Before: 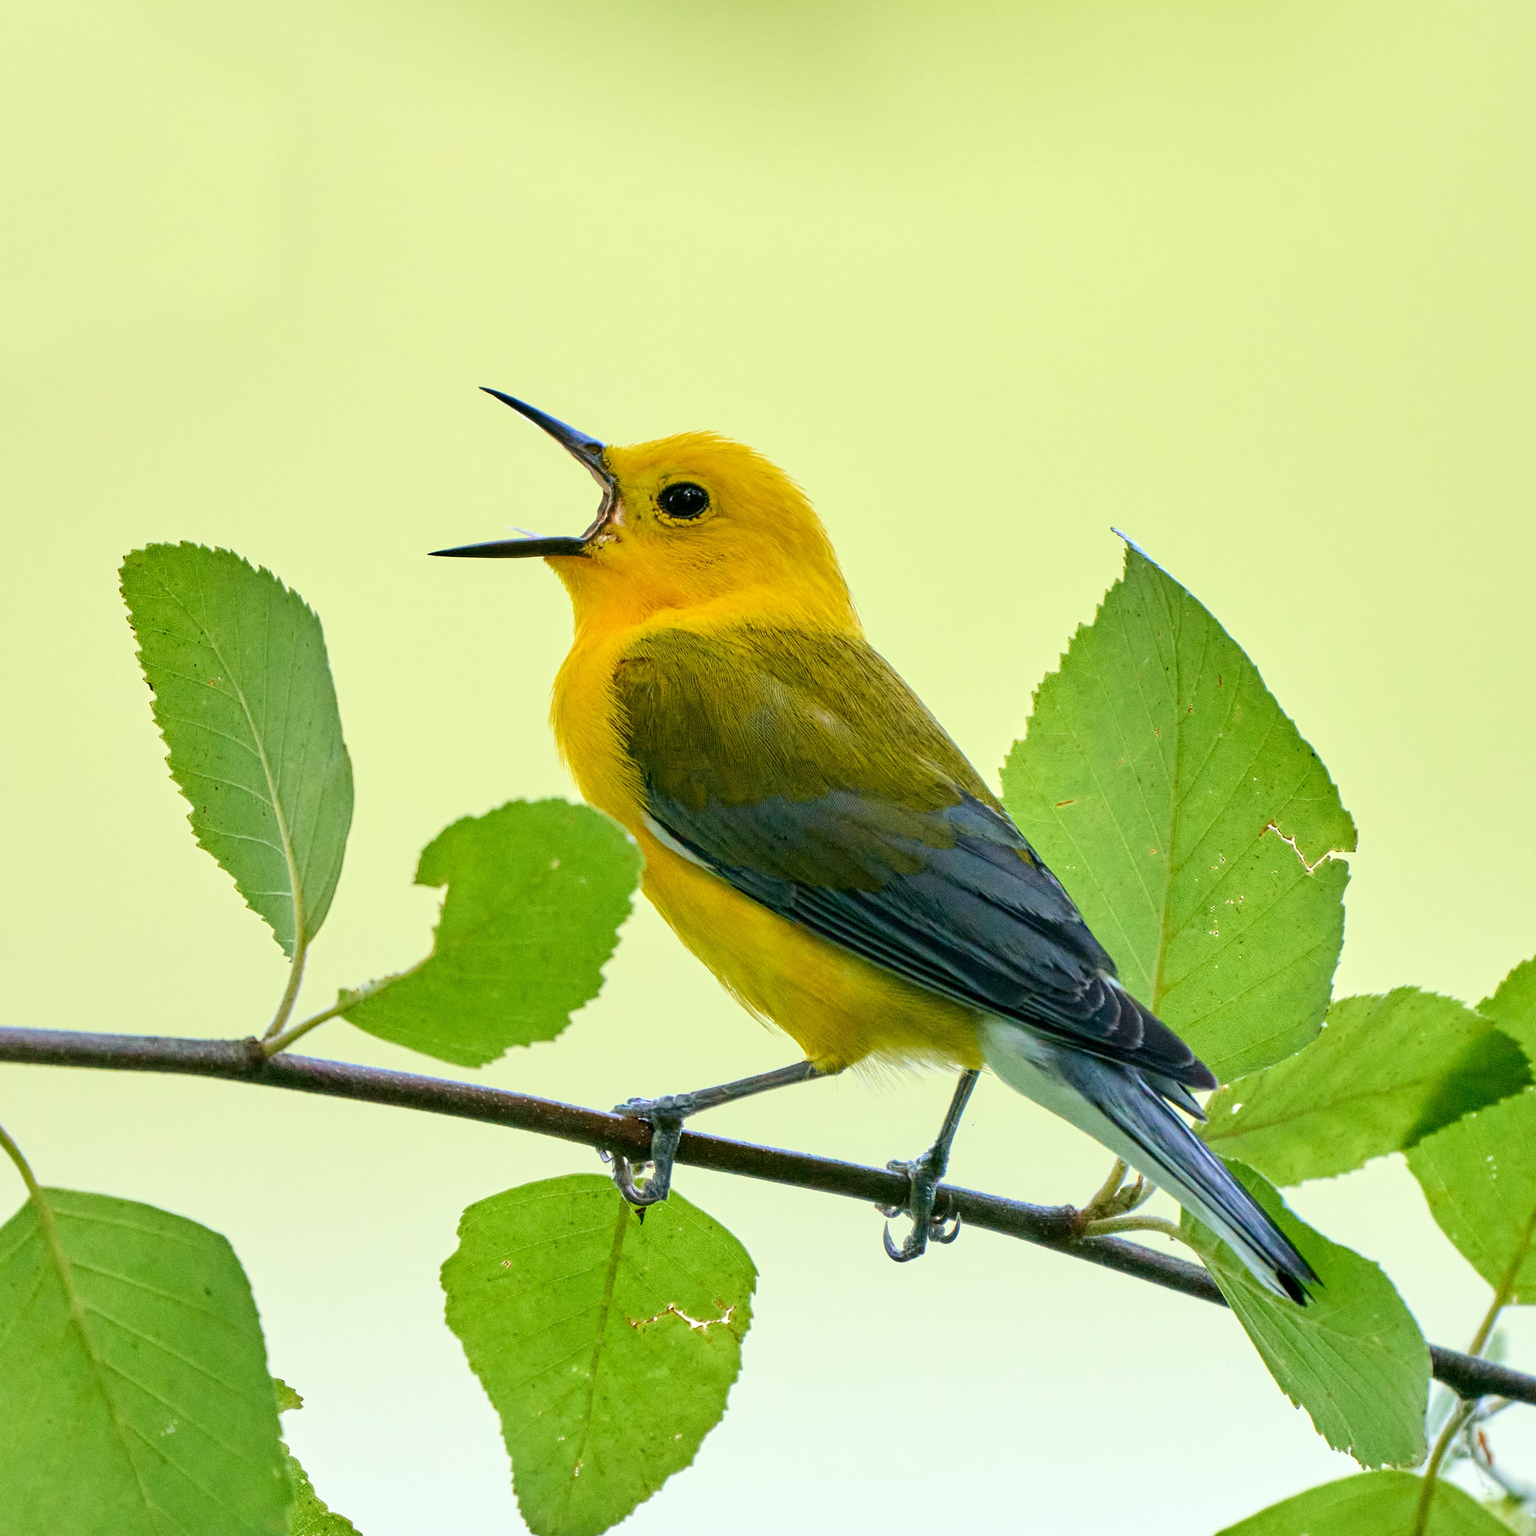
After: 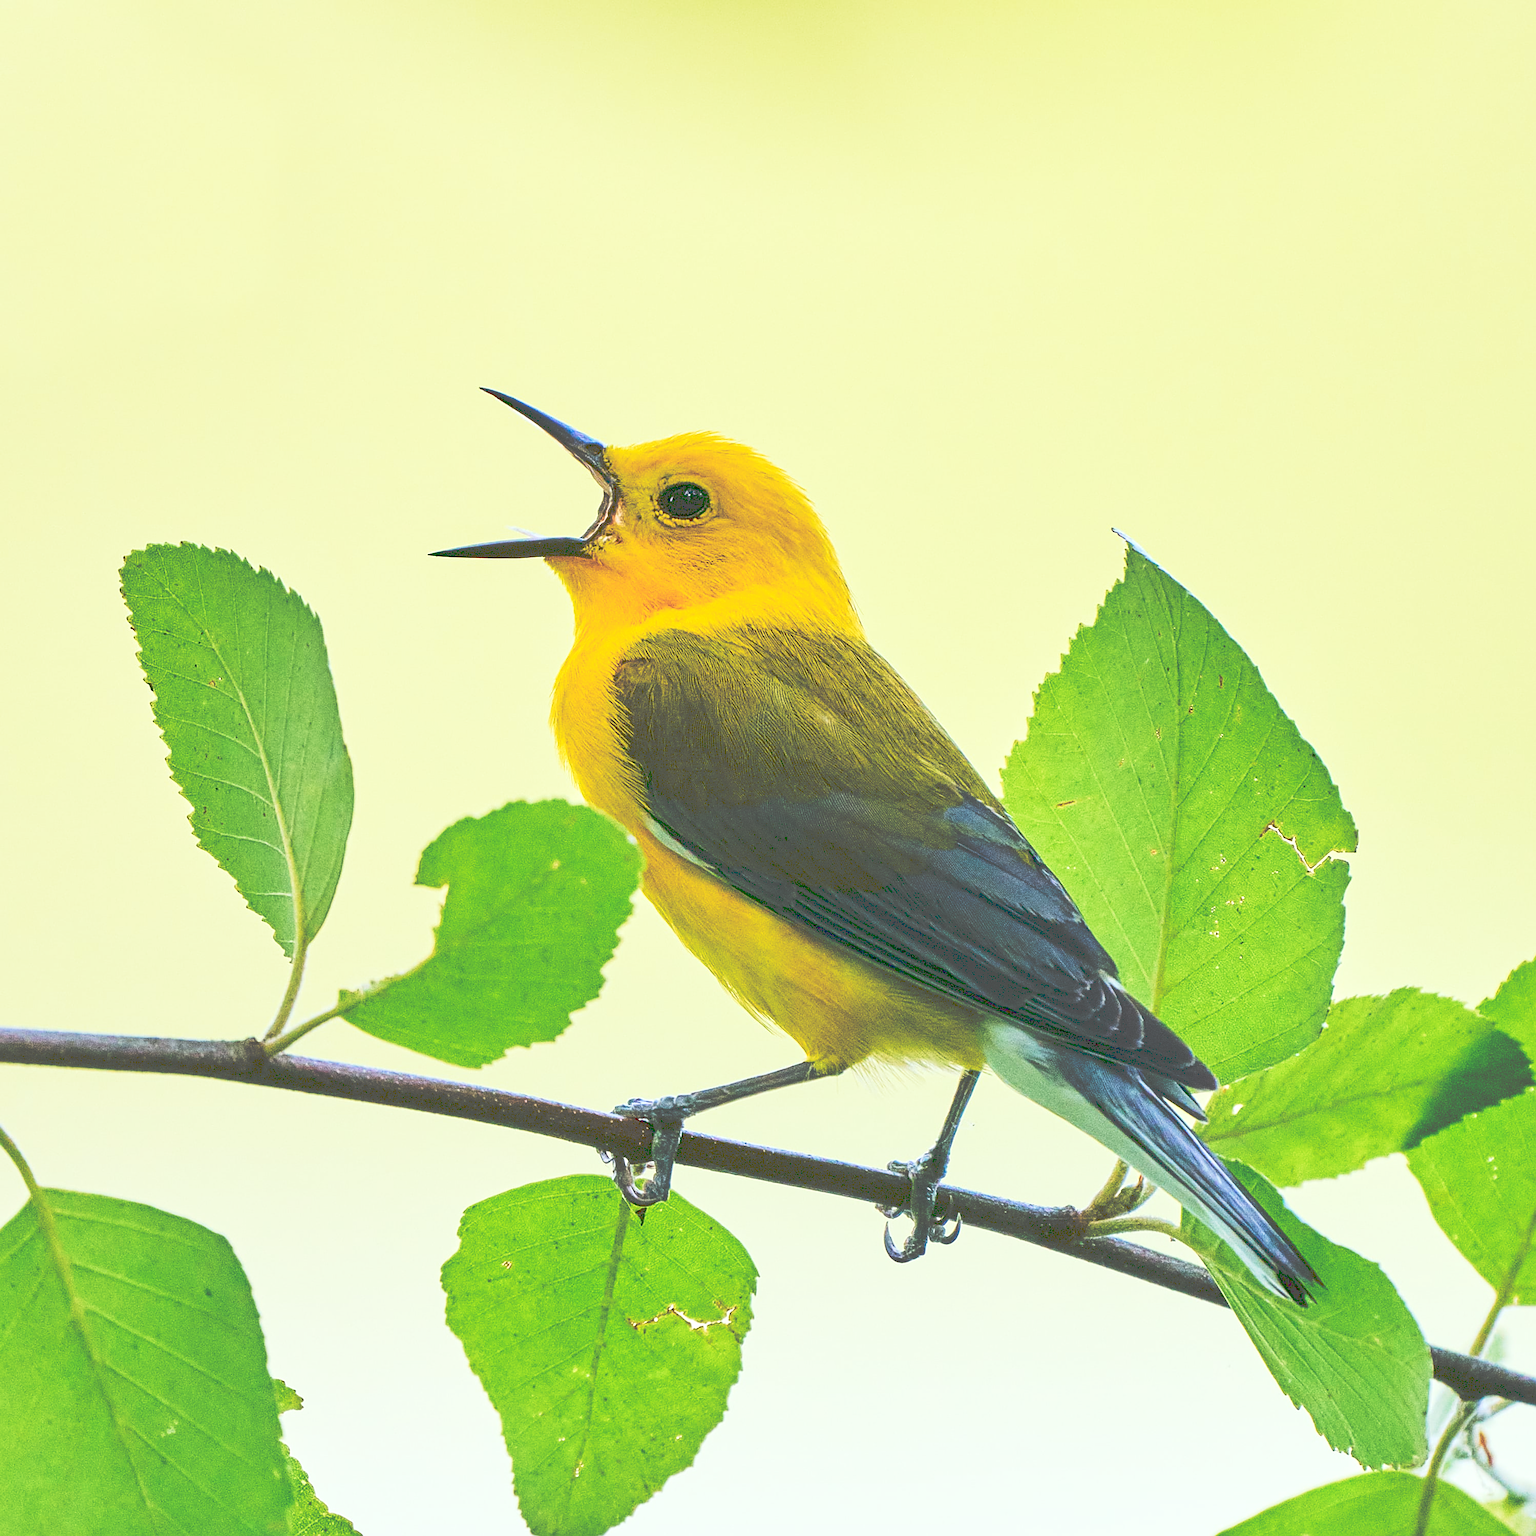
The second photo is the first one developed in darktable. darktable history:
contrast brightness saturation: contrast 0.1, brightness 0.03, saturation 0.09
tone curve: curves: ch0 [(0, 0) (0.003, 0.319) (0.011, 0.319) (0.025, 0.323) (0.044, 0.323) (0.069, 0.327) (0.1, 0.33) (0.136, 0.338) (0.177, 0.348) (0.224, 0.361) (0.277, 0.374) (0.335, 0.398) (0.399, 0.444) (0.468, 0.516) (0.543, 0.595) (0.623, 0.694) (0.709, 0.793) (0.801, 0.883) (0.898, 0.942) (1, 1)], preserve colors none
sharpen: amount 0.75
